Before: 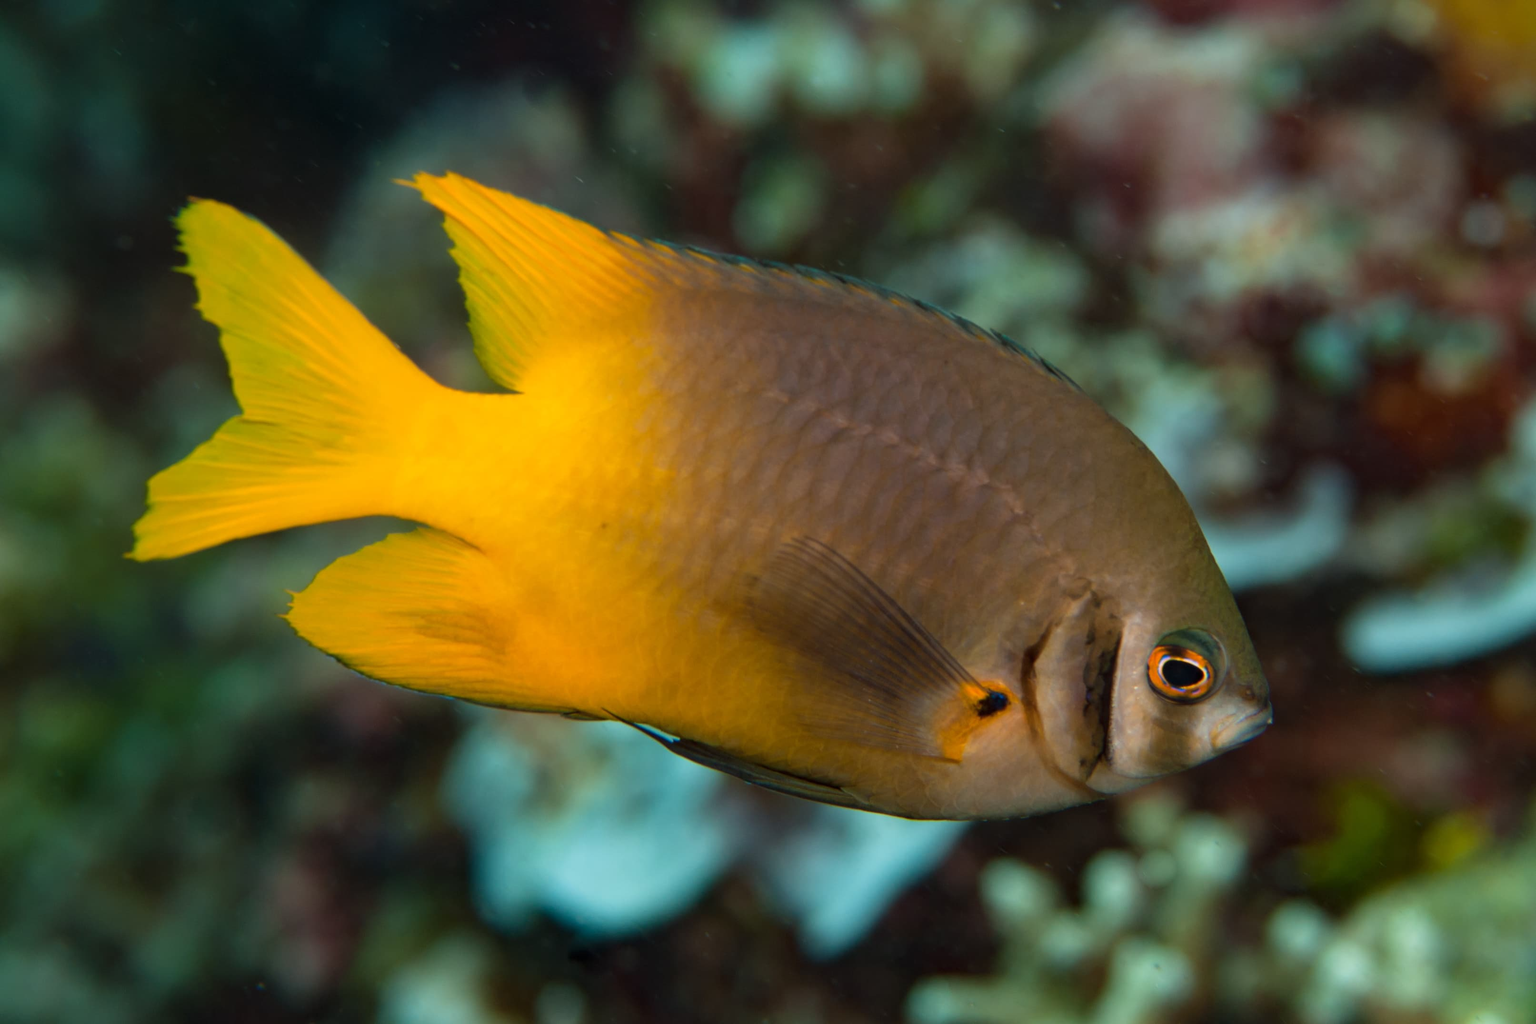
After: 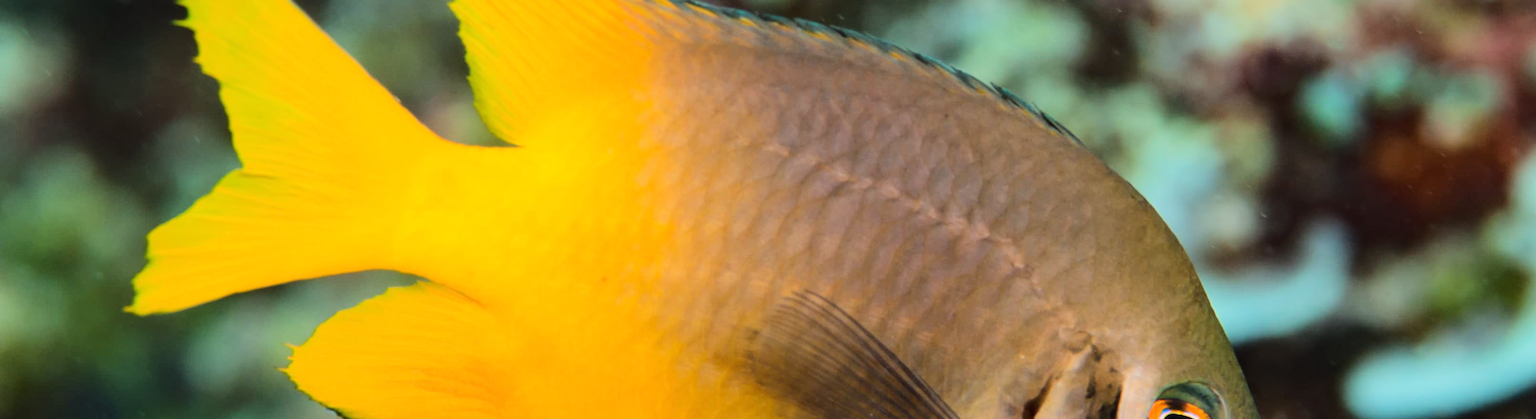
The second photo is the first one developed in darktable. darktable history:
tone equalizer: -7 EV 0.143 EV, -6 EV 0.606 EV, -5 EV 1.16 EV, -4 EV 1.37 EV, -3 EV 1.12 EV, -2 EV 0.6 EV, -1 EV 0.169 EV, edges refinement/feathering 500, mask exposure compensation -1.57 EV, preserve details no
crop and rotate: top 24.126%, bottom 34.893%
